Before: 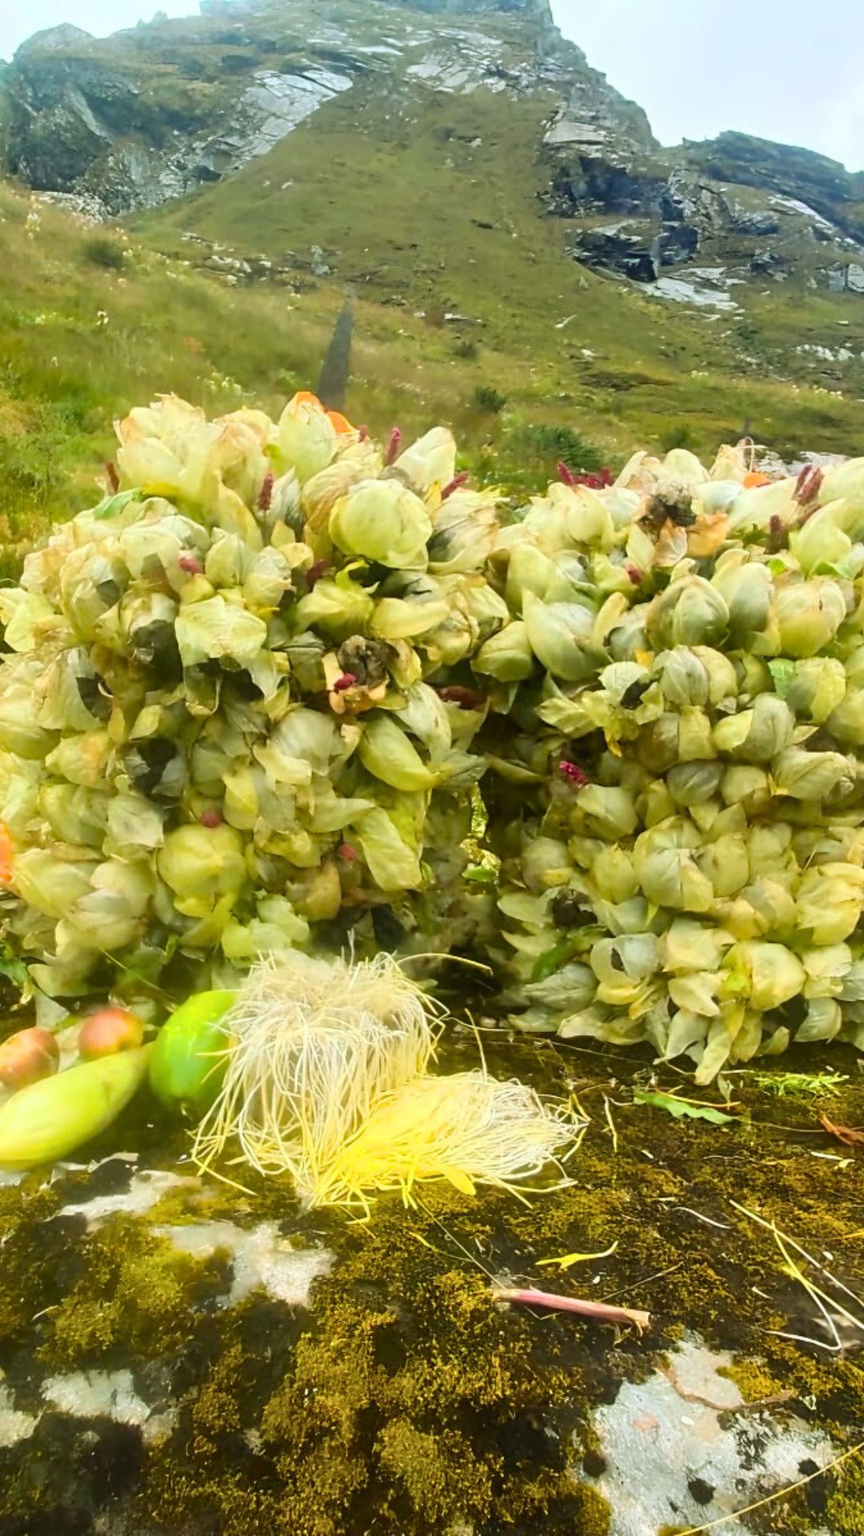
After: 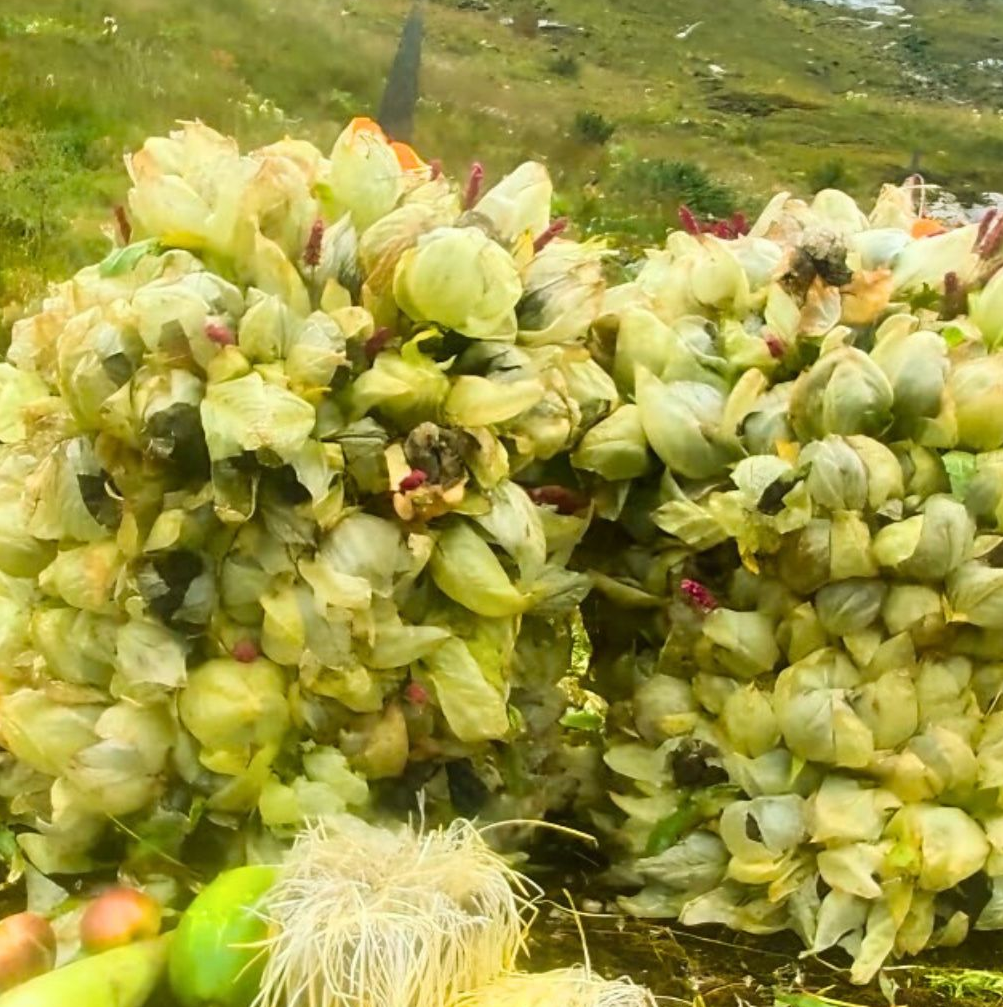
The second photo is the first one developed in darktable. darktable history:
crop: left 1.744%, top 19.391%, right 5.352%, bottom 28.127%
